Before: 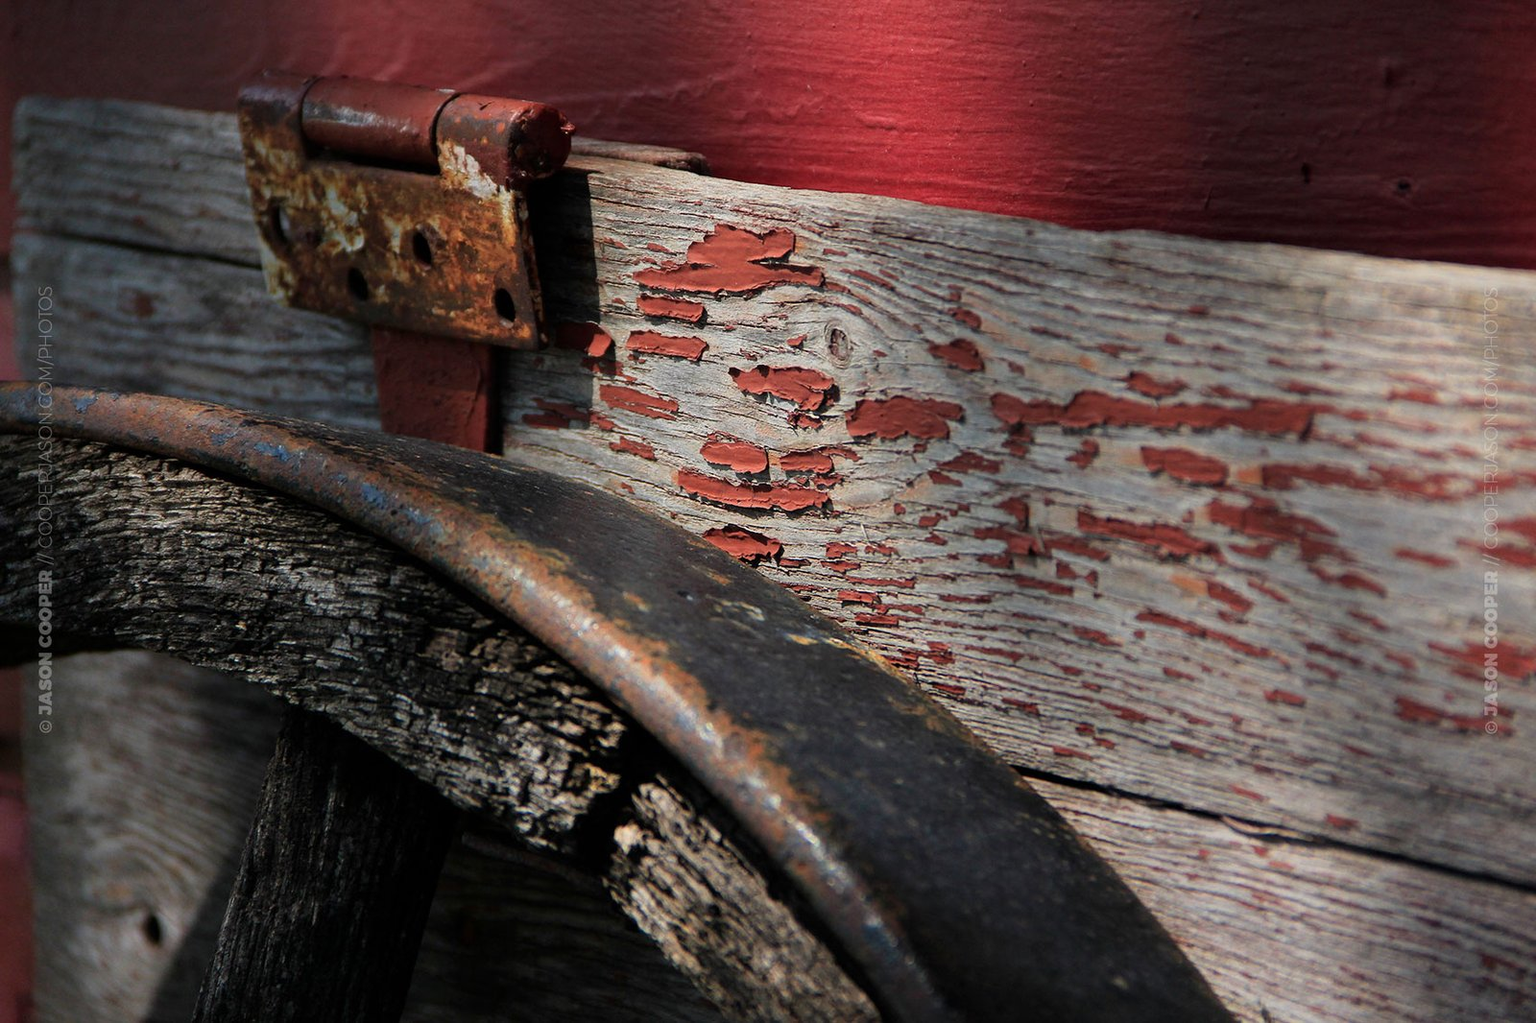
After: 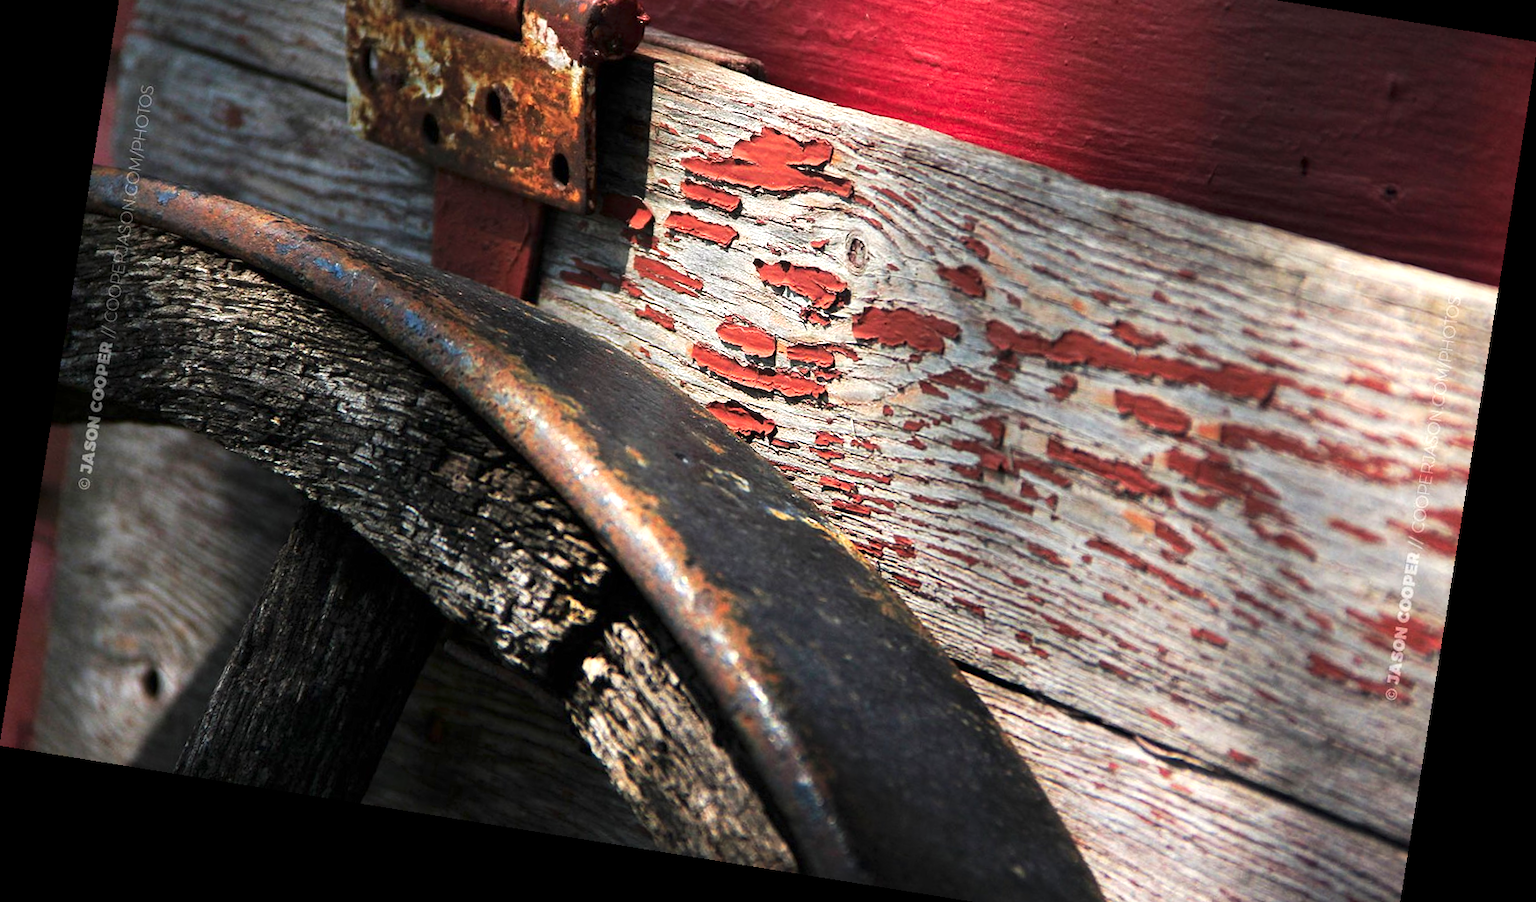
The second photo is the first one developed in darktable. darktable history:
crop and rotate: top 15.774%, bottom 5.506%
rotate and perspective: rotation 9.12°, automatic cropping off
exposure: exposure 1 EV, compensate highlight preservation false
tone curve: curves: ch0 [(0, 0) (0.003, 0.002) (0.011, 0.009) (0.025, 0.022) (0.044, 0.041) (0.069, 0.059) (0.1, 0.082) (0.136, 0.106) (0.177, 0.138) (0.224, 0.179) (0.277, 0.226) (0.335, 0.28) (0.399, 0.342) (0.468, 0.413) (0.543, 0.493) (0.623, 0.591) (0.709, 0.699) (0.801, 0.804) (0.898, 0.899) (1, 1)], preserve colors none
